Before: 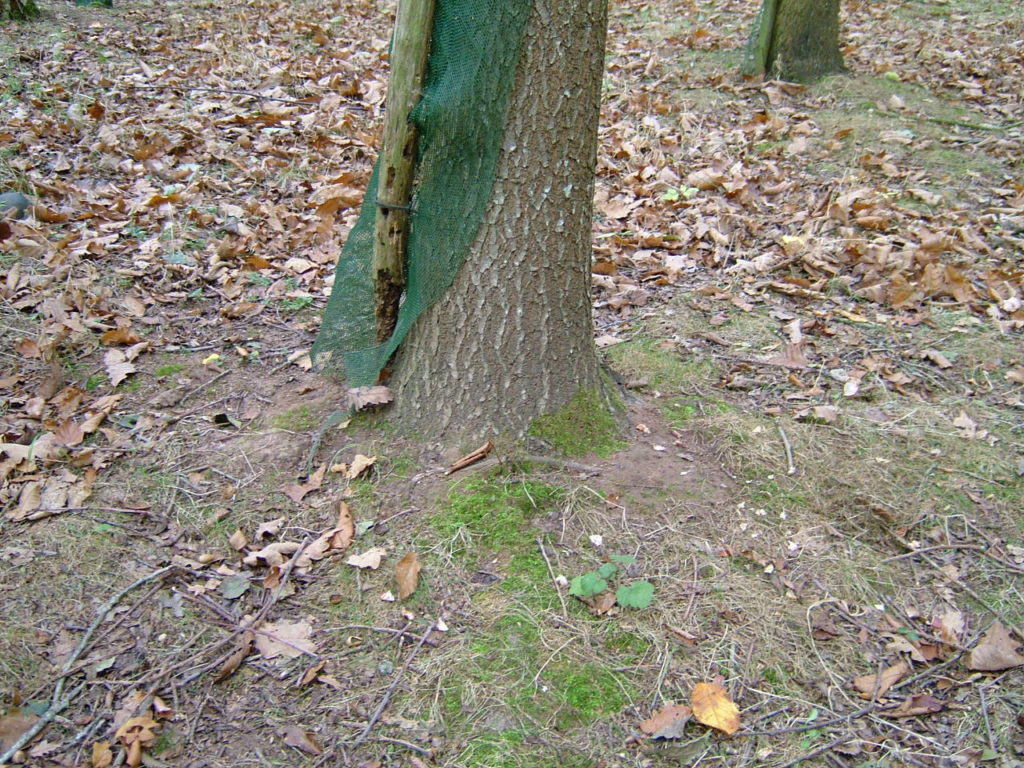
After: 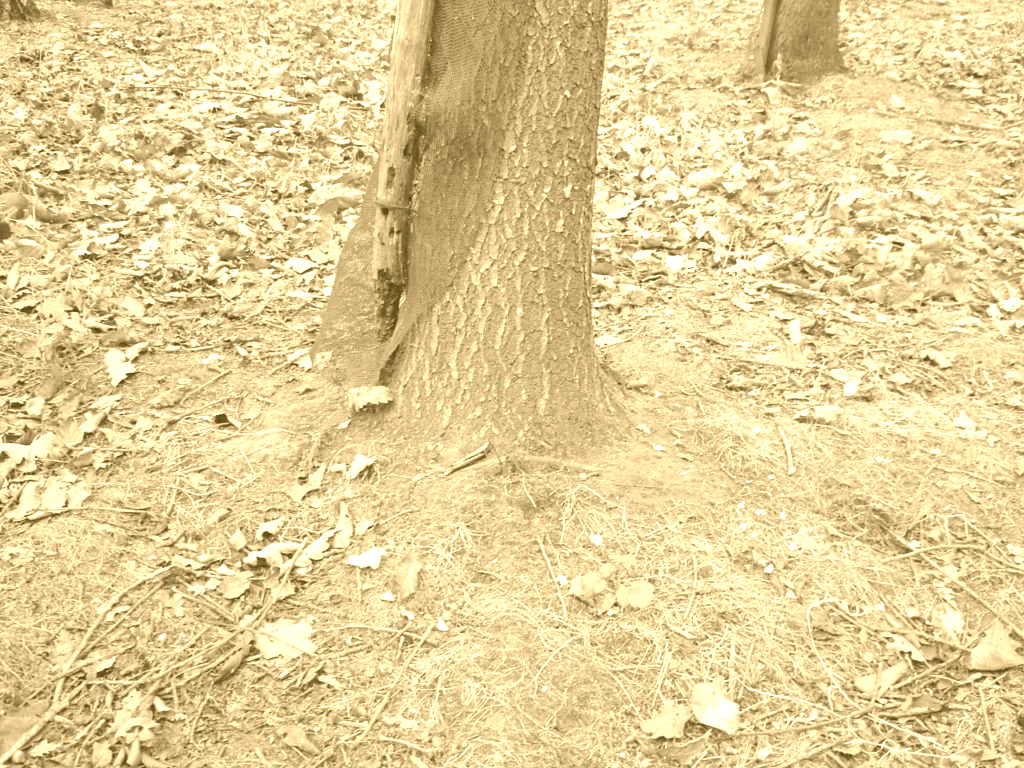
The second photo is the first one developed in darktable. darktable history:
white balance: emerald 1
colorize: hue 36°, source mix 100%
